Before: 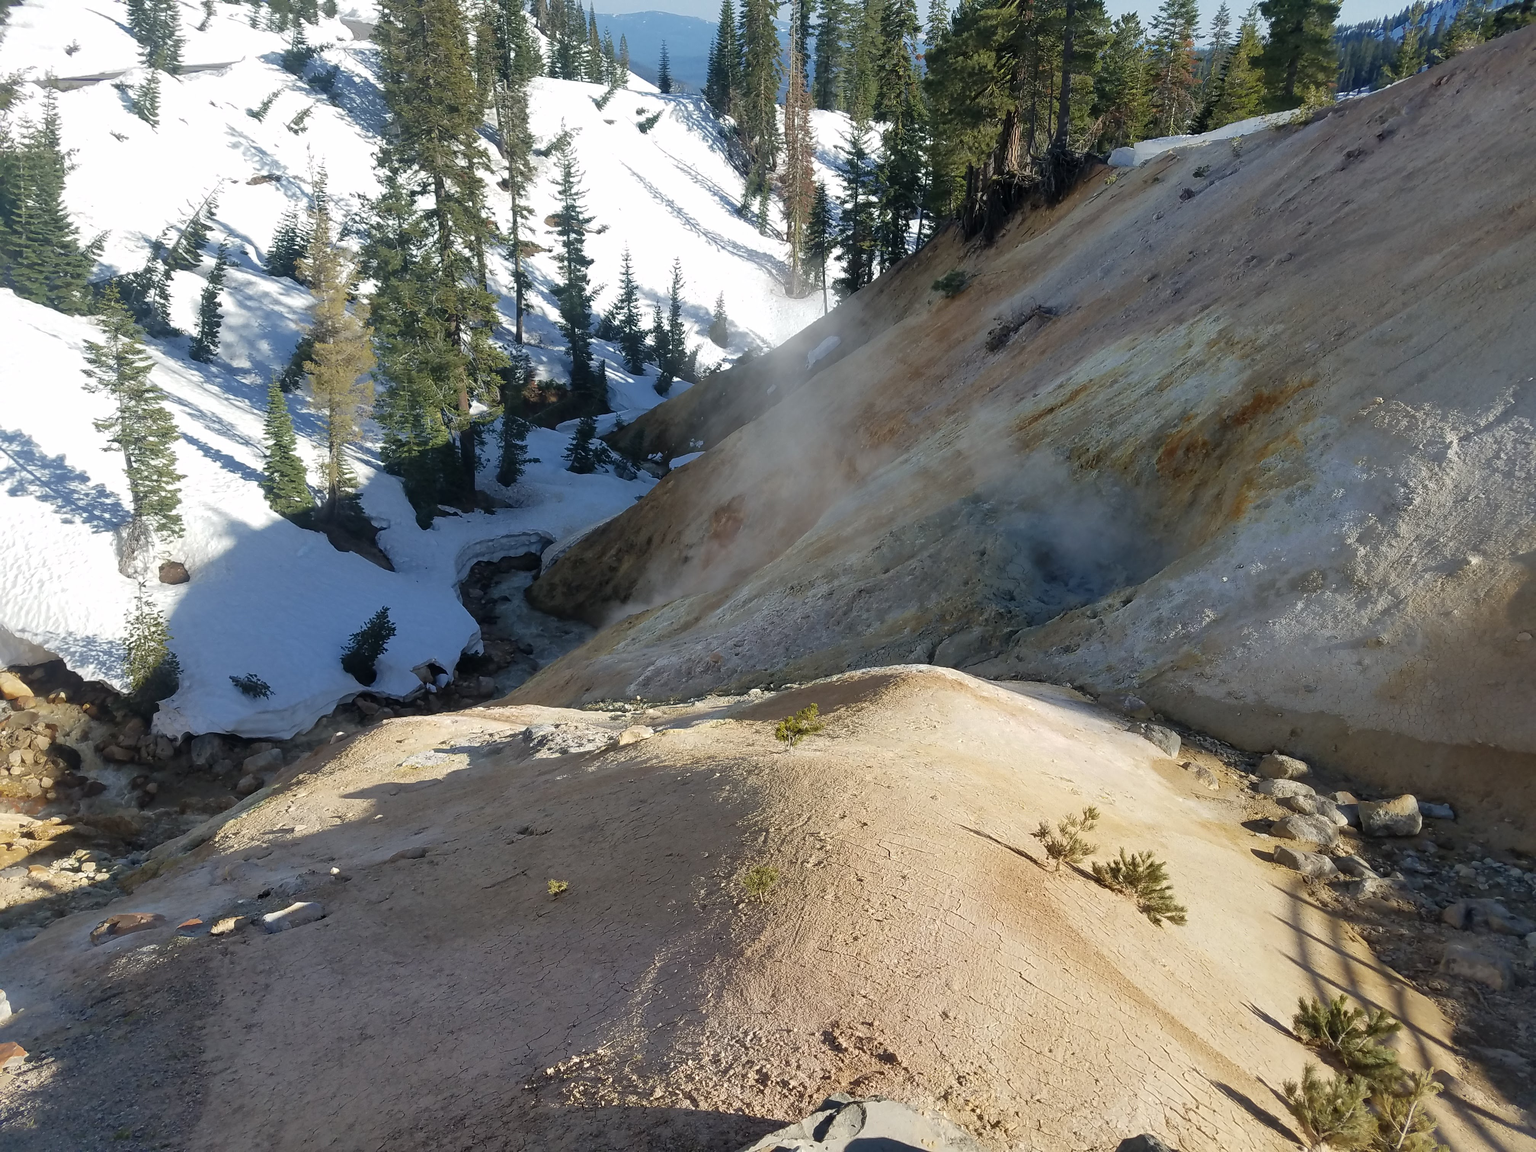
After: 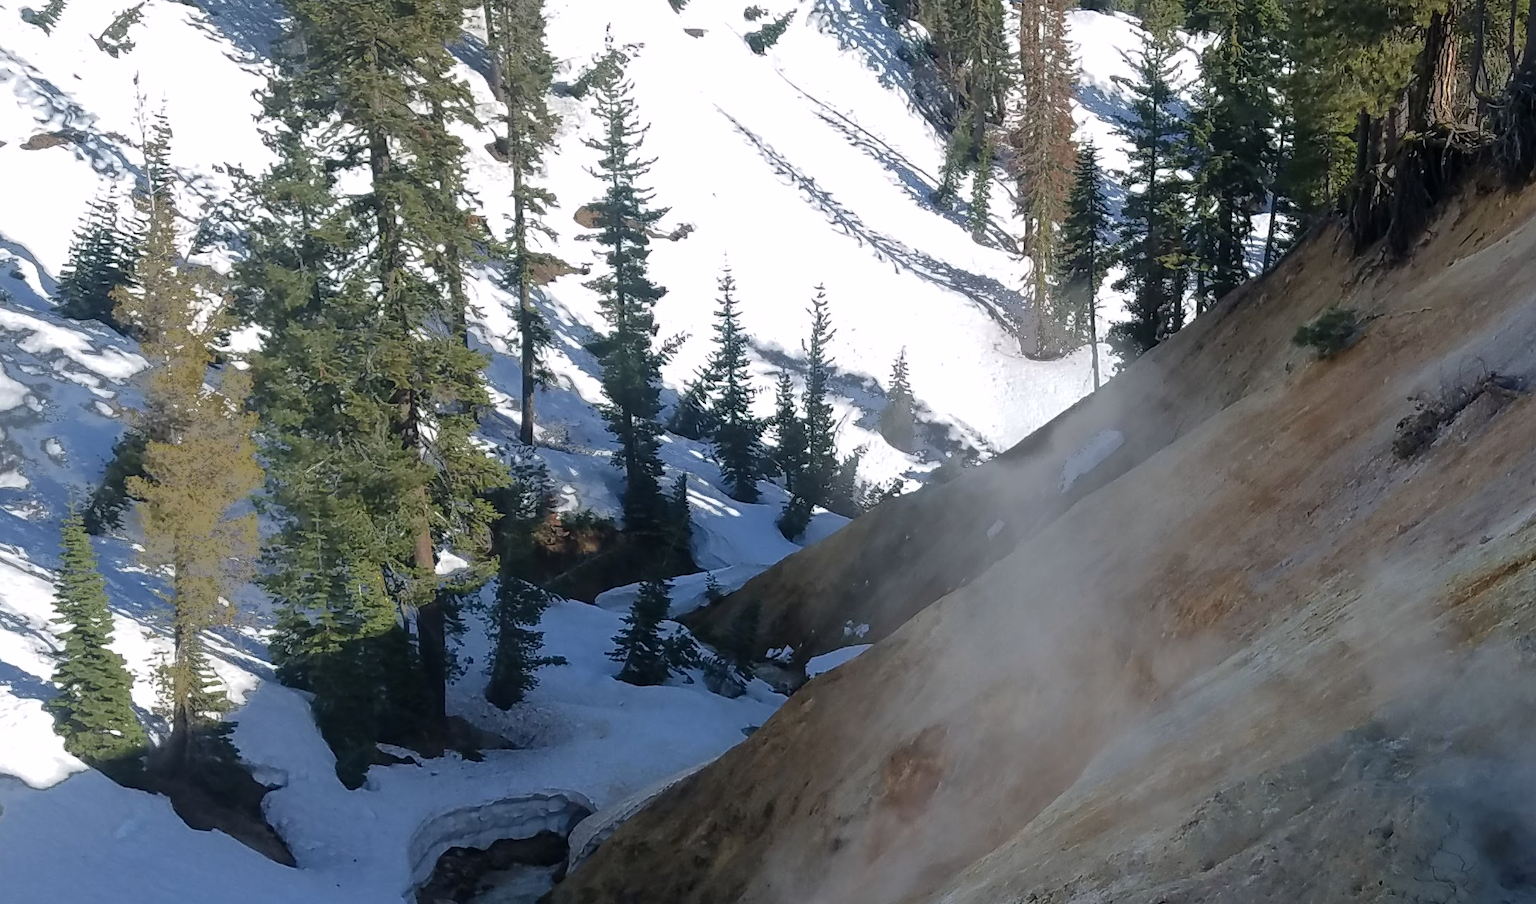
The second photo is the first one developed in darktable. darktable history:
white balance: red 1.009, blue 1.027
fill light: exposure -0.73 EV, center 0.69, width 2.2
crop: left 15.306%, top 9.065%, right 30.789%, bottom 48.638%
